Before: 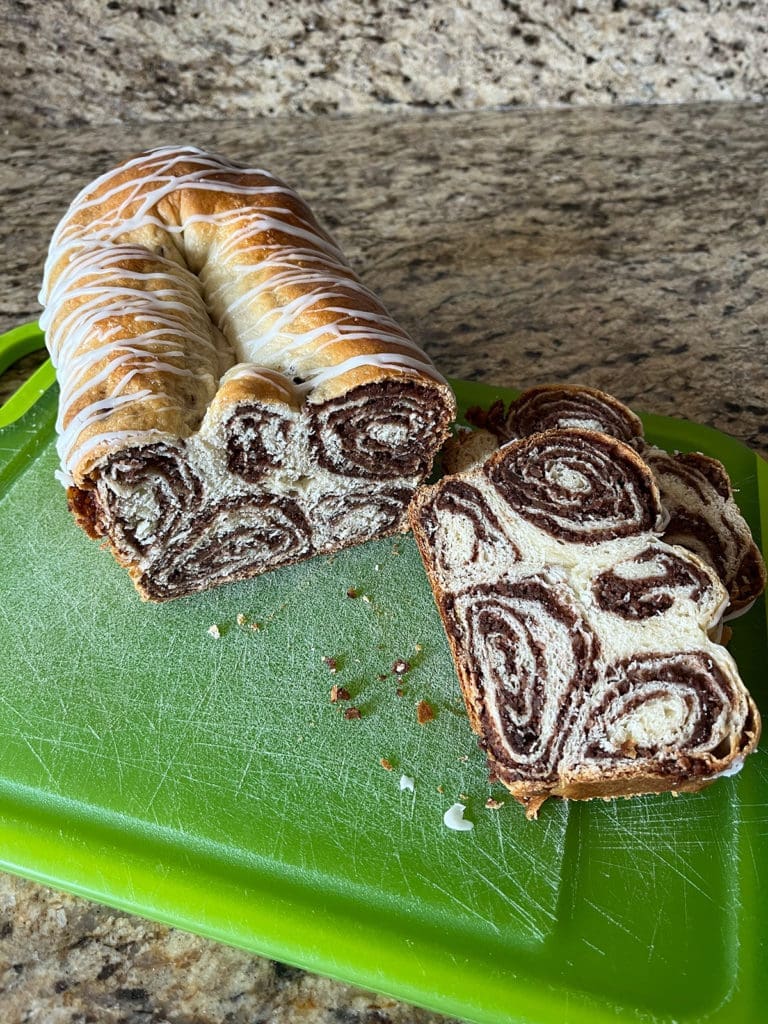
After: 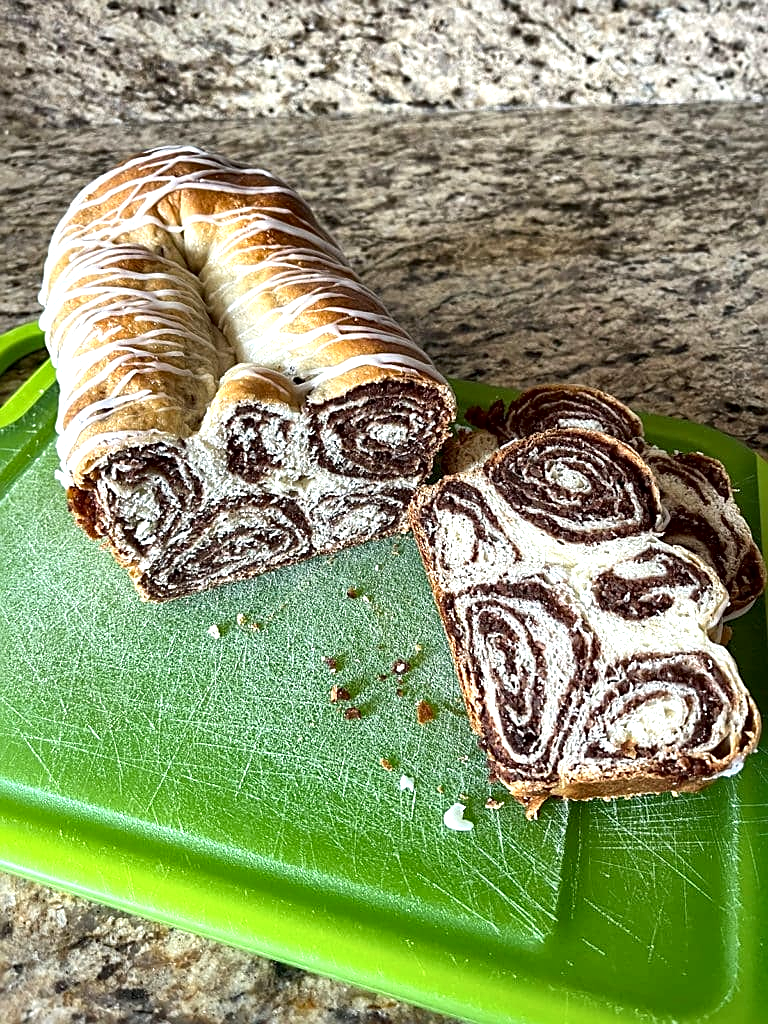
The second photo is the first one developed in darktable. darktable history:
local contrast: mode bilateral grid, contrast 20, coarseness 50, detail 171%, midtone range 0.2
exposure: black level correction 0.001, exposure 0.5 EV, compensate exposure bias true, compensate highlight preservation false
sharpen: on, module defaults
